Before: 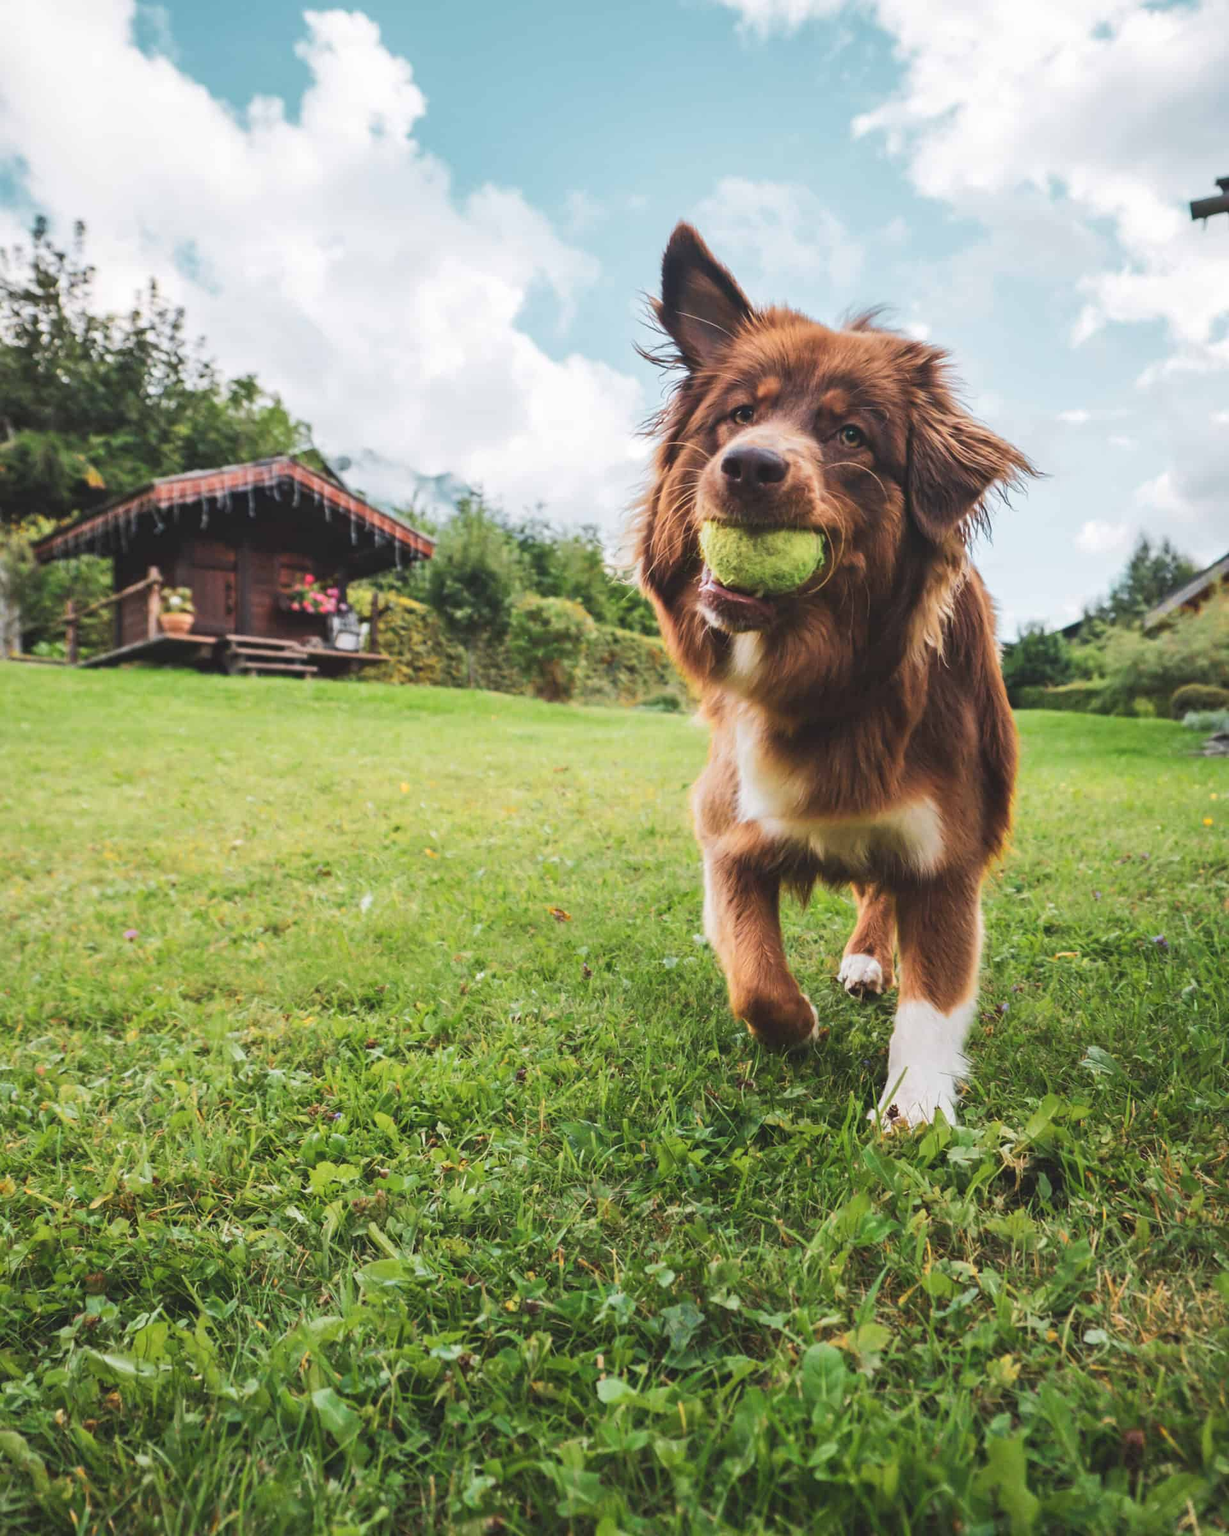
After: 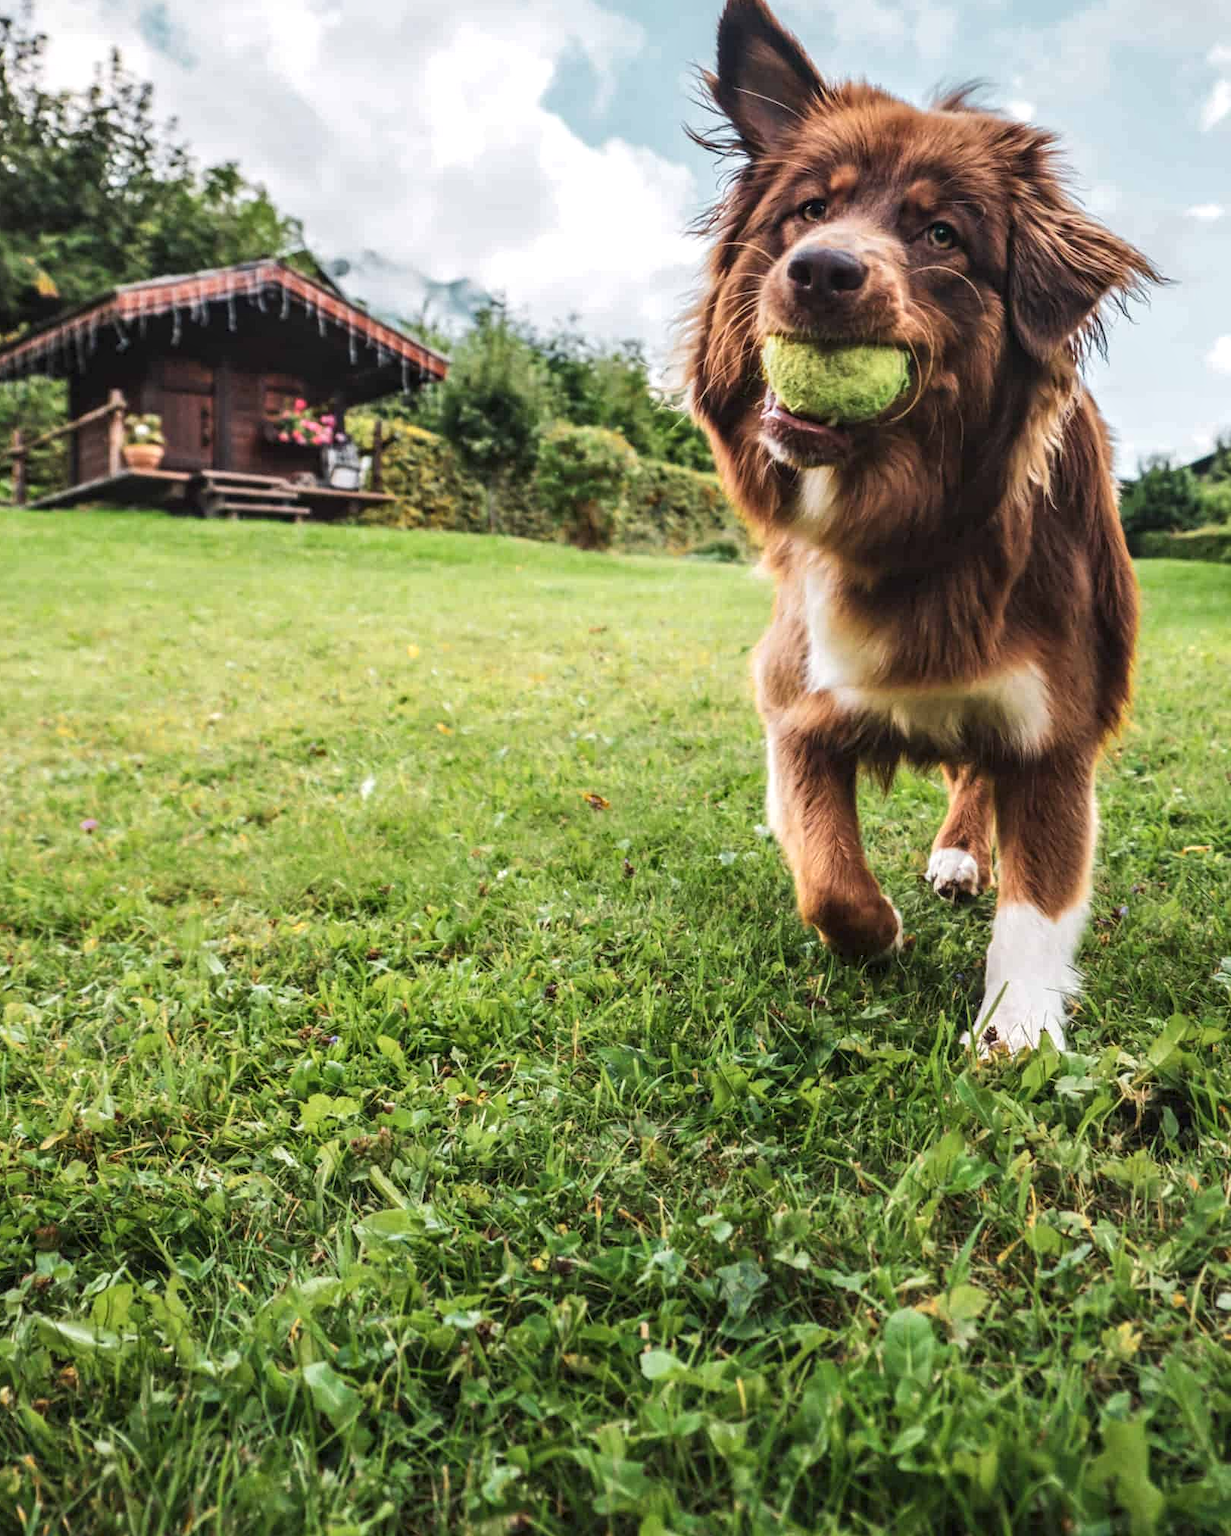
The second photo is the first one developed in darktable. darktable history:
crop and rotate: left 4.578%, top 15.488%, right 10.701%
local contrast: detail 150%
